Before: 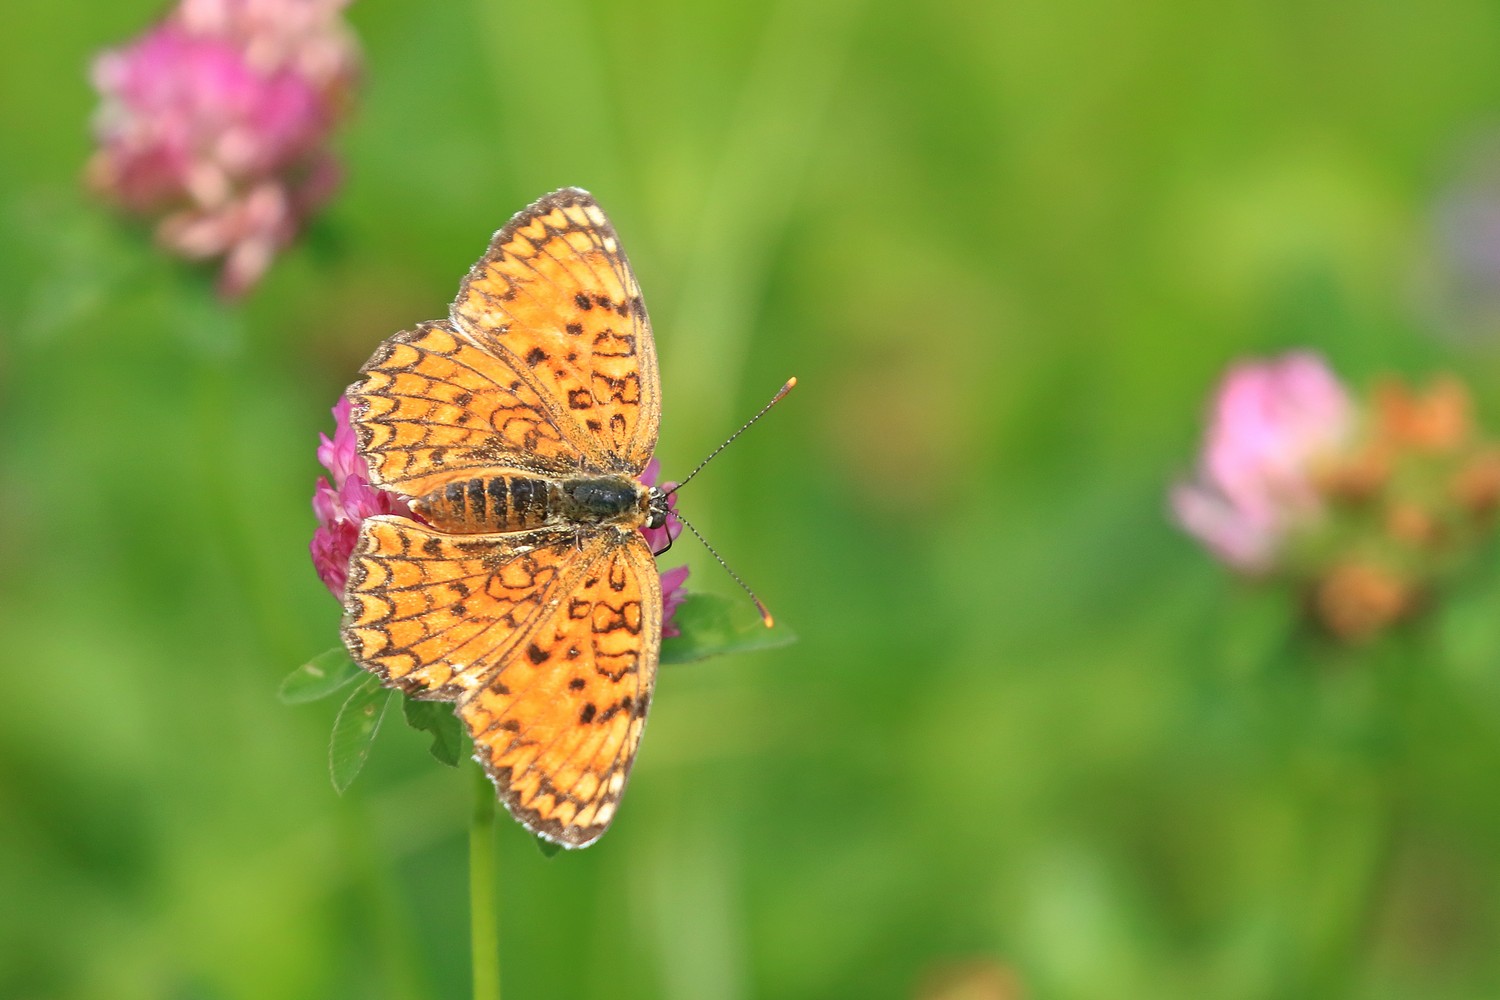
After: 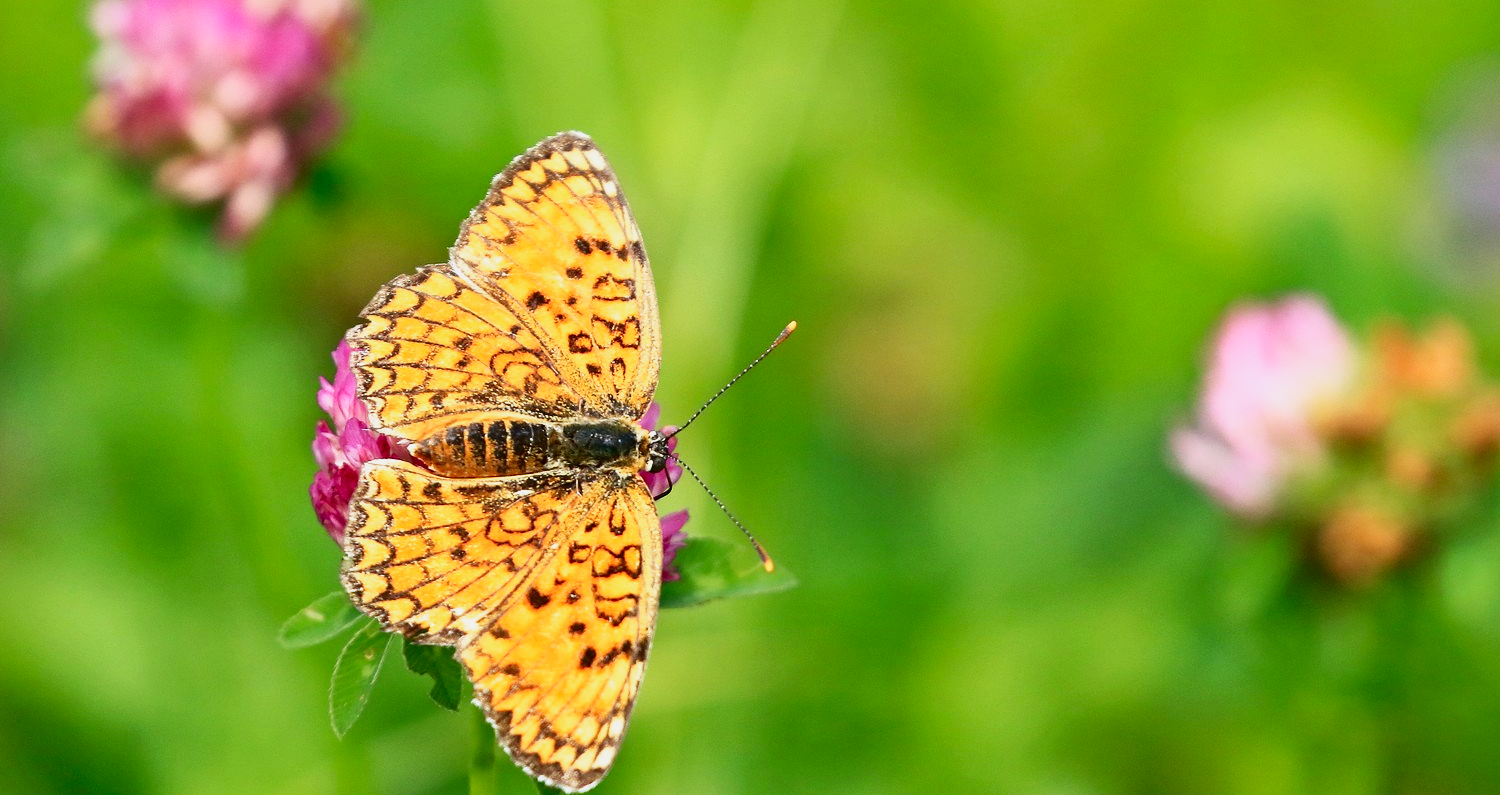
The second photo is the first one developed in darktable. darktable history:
crop and rotate: top 5.657%, bottom 14.811%
base curve: curves: ch0 [(0, 0) (0.088, 0.125) (0.176, 0.251) (0.354, 0.501) (0.613, 0.749) (1, 0.877)], preserve colors none
contrast brightness saturation: contrast 0.192, brightness -0.24, saturation 0.117
